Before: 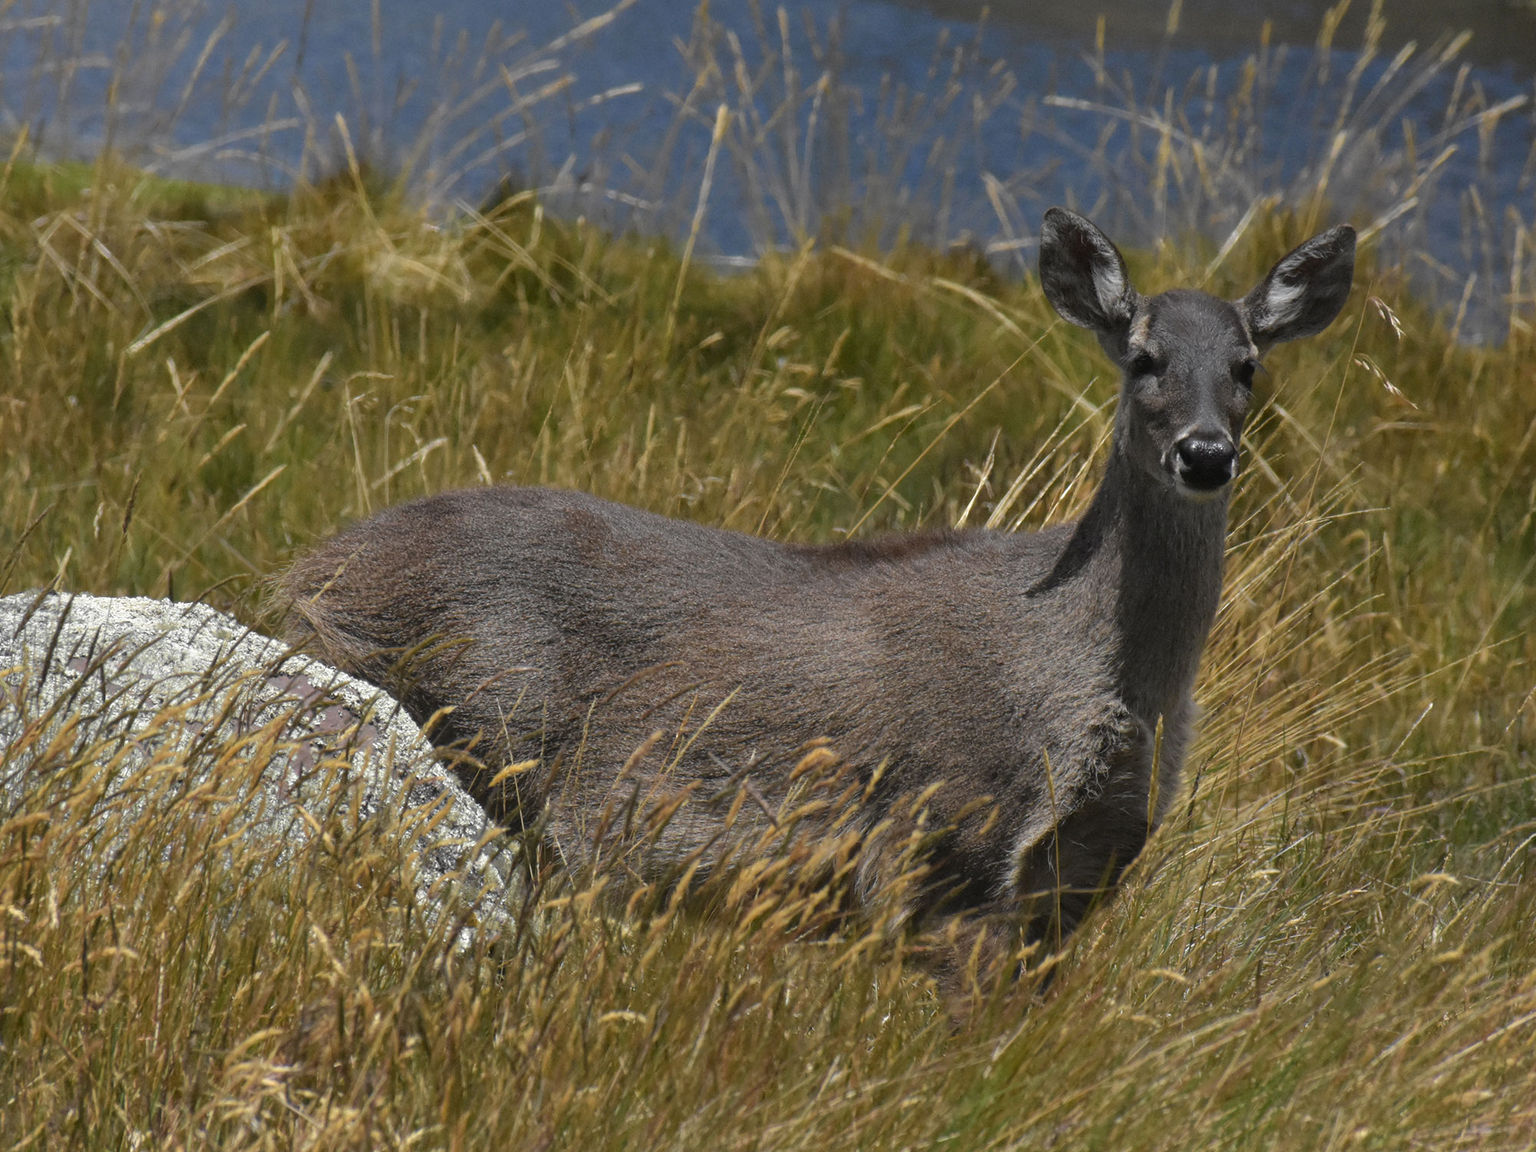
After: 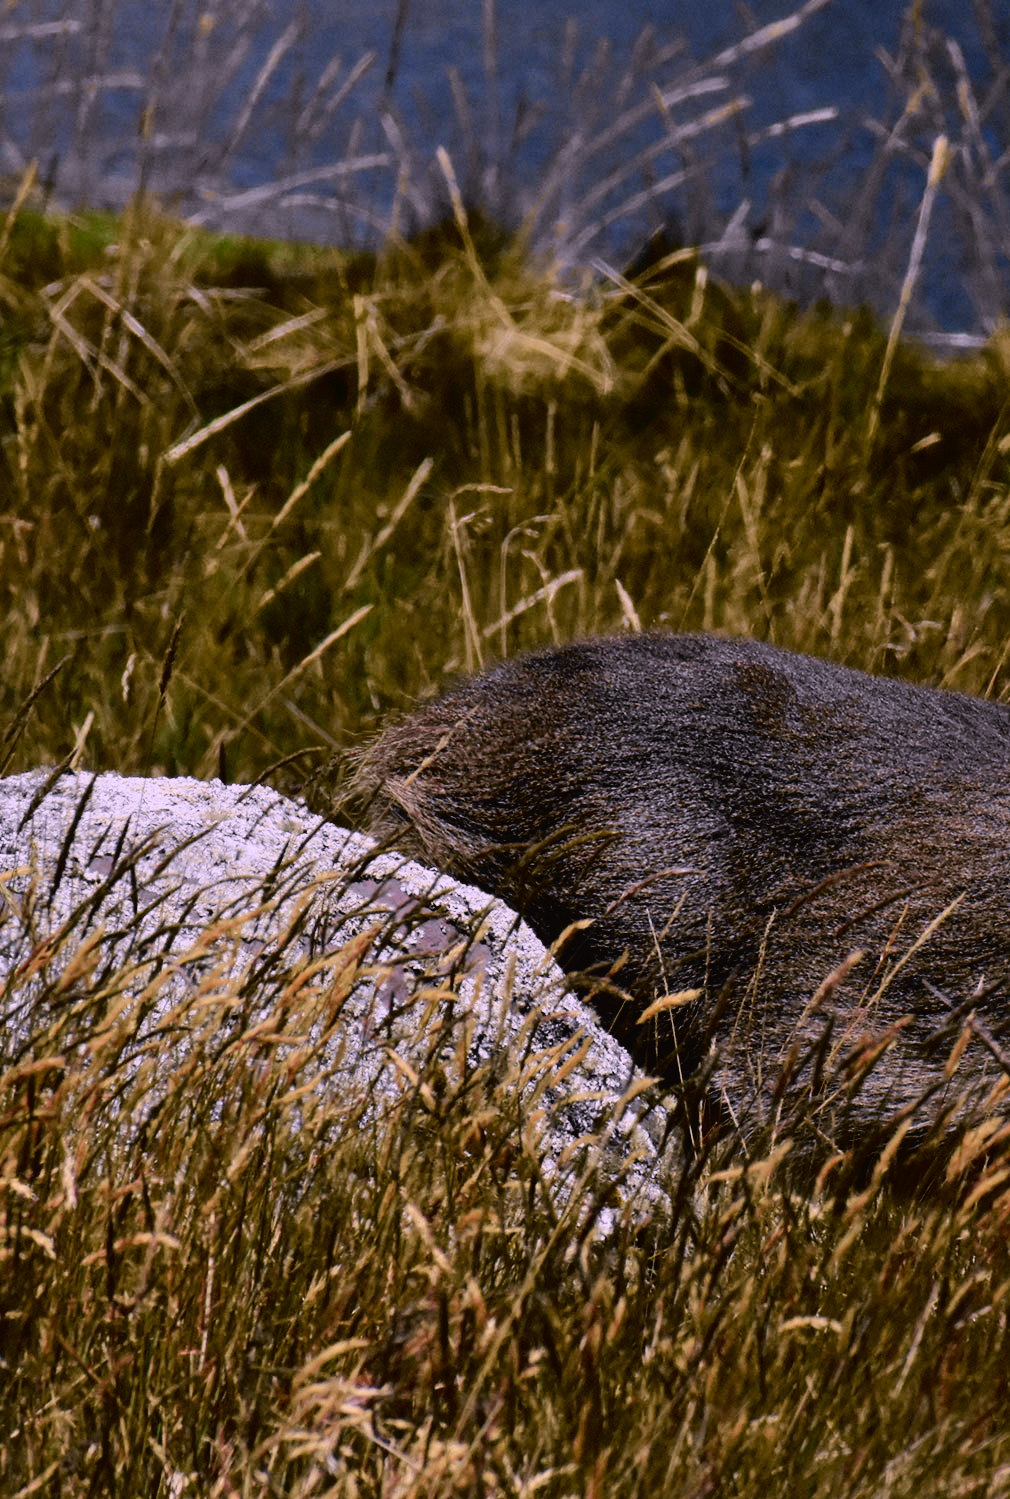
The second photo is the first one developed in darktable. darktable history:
filmic rgb: black relative exposure -7.73 EV, white relative exposure 4.36 EV, target black luminance 0%, hardness 3.76, latitude 50.56%, contrast 1.065, highlights saturation mix 9.77%, shadows ↔ highlights balance -0.243%
tone curve: curves: ch0 [(0, 0.019) (0.066, 0.043) (0.189, 0.182) (0.368, 0.407) (0.501, 0.564) (0.677, 0.729) (0.851, 0.861) (0.997, 0.959)]; ch1 [(0, 0) (0.187, 0.121) (0.388, 0.346) (0.437, 0.409) (0.474, 0.472) (0.499, 0.501) (0.514, 0.507) (0.548, 0.557) (0.653, 0.663) (0.812, 0.856) (1, 1)]; ch2 [(0, 0) (0.246, 0.214) (0.421, 0.427) (0.459, 0.484) (0.5, 0.504) (0.518, 0.516) (0.529, 0.548) (0.56, 0.576) (0.607, 0.63) (0.744, 0.734) (0.867, 0.821) (0.993, 0.889)], color space Lab, independent channels, preserve colors none
tone equalizer: -8 EV -0.449 EV, -7 EV -0.393 EV, -6 EV -0.301 EV, -5 EV -0.237 EV, -3 EV 0.254 EV, -2 EV 0.354 EV, -1 EV 0.398 EV, +0 EV 0.435 EV, edges refinement/feathering 500, mask exposure compensation -1.57 EV, preserve details no
contrast brightness saturation: contrast 0.105, brightness -0.267, saturation 0.149
crop and rotate: left 0.047%, top 0%, right 49.433%
color correction: highlights a* 15.34, highlights b* -20.33
